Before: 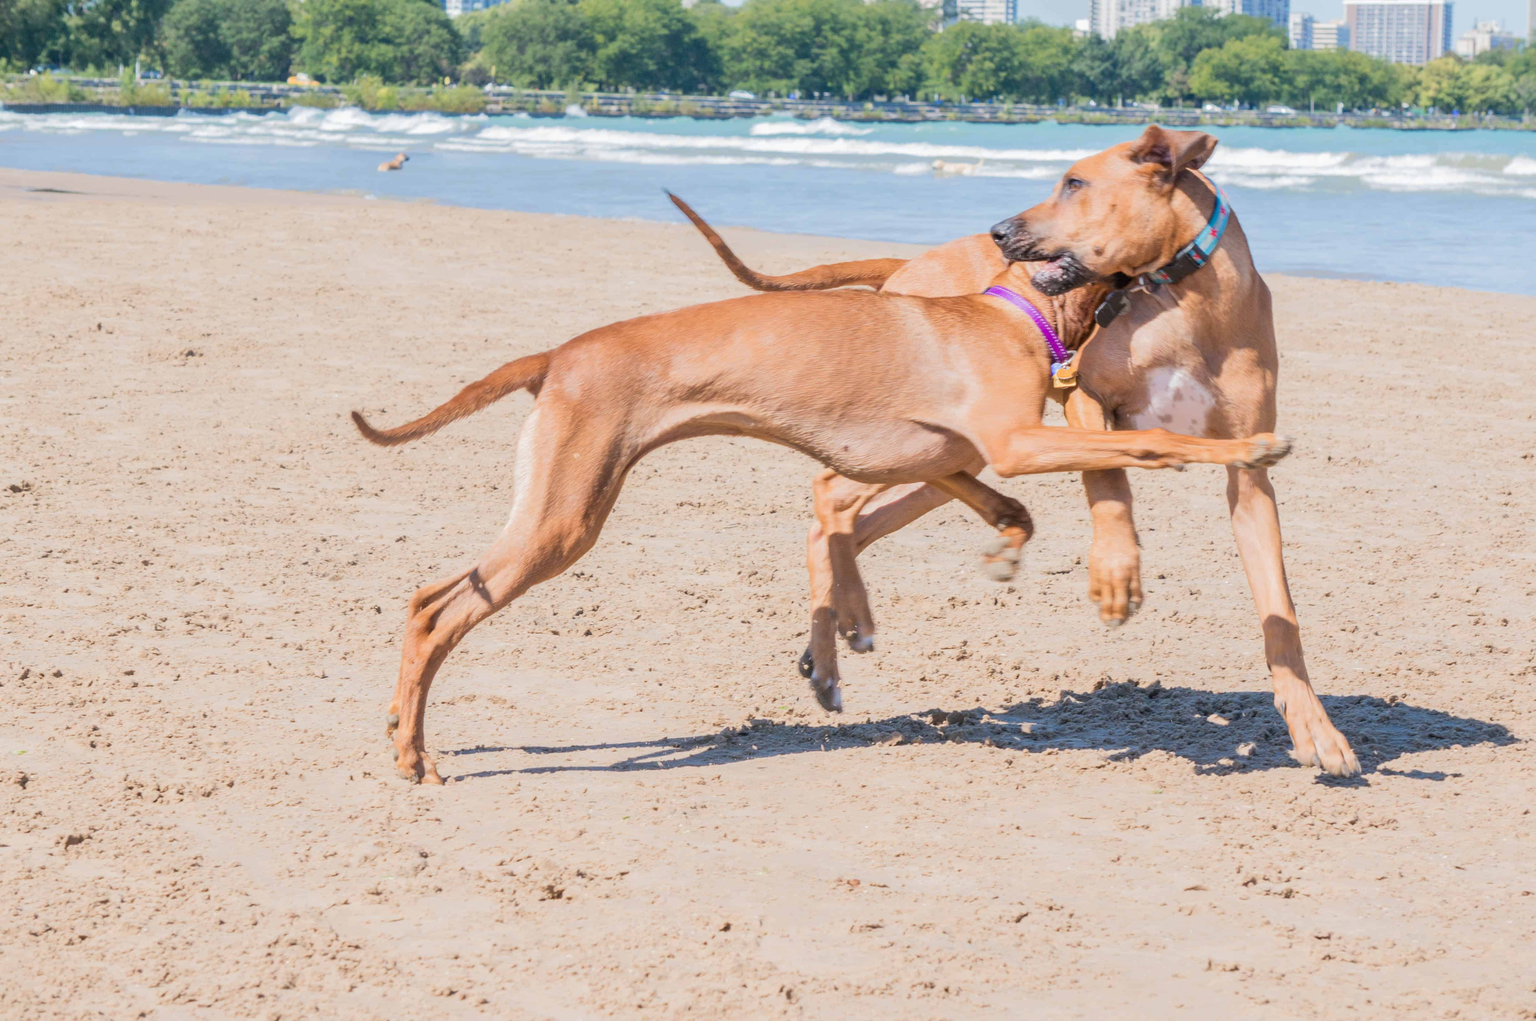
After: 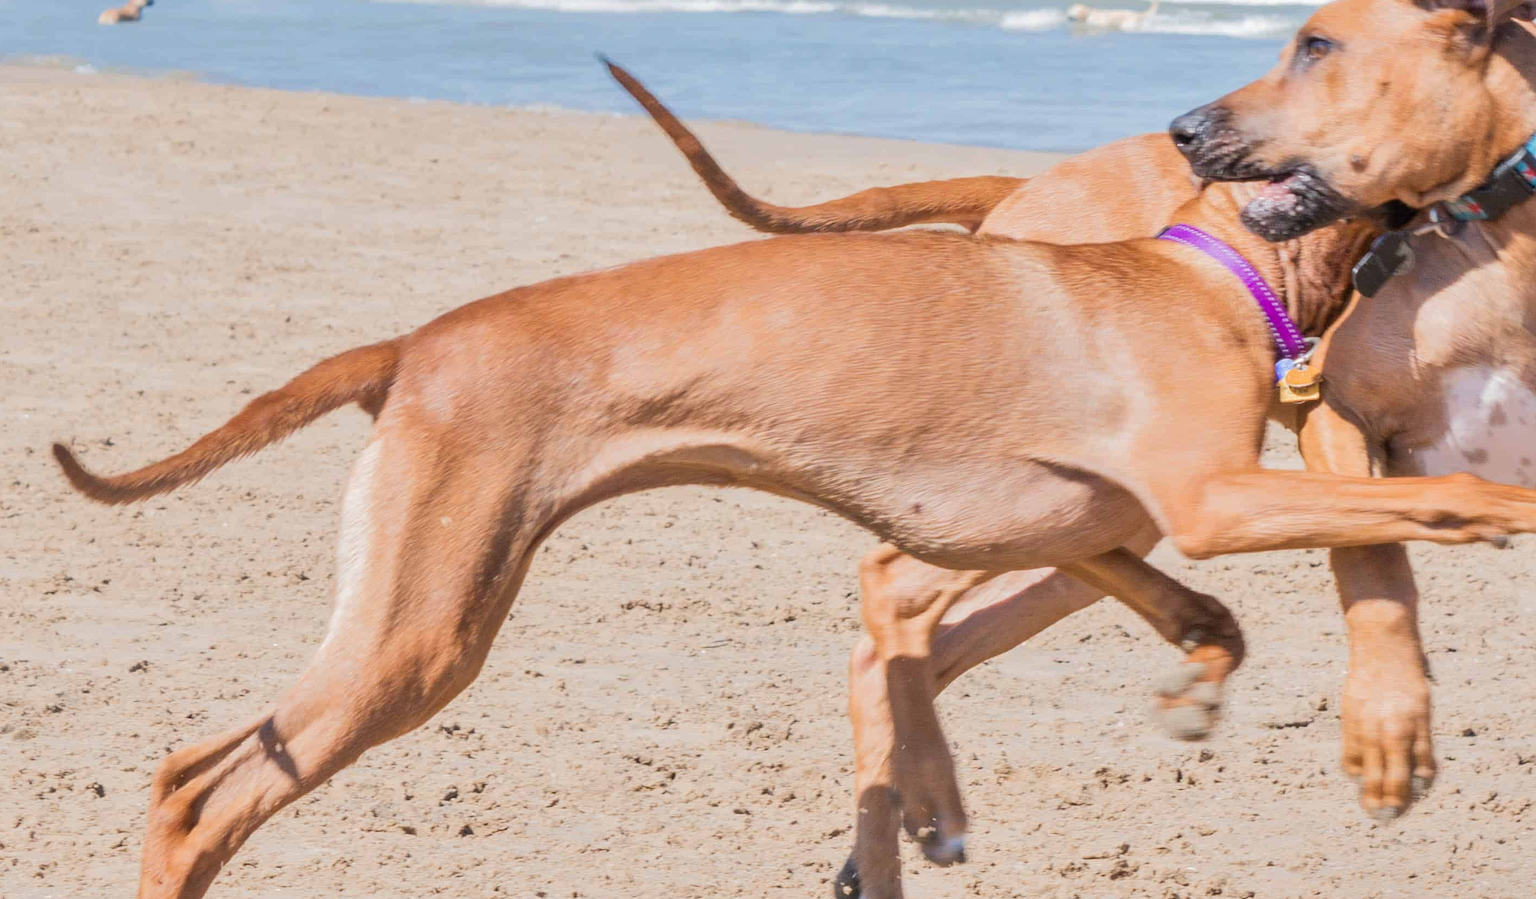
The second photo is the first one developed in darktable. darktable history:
shadows and highlights: shadows 32, highlights -32, soften with gaussian
crop: left 20.932%, top 15.471%, right 21.848%, bottom 34.081%
